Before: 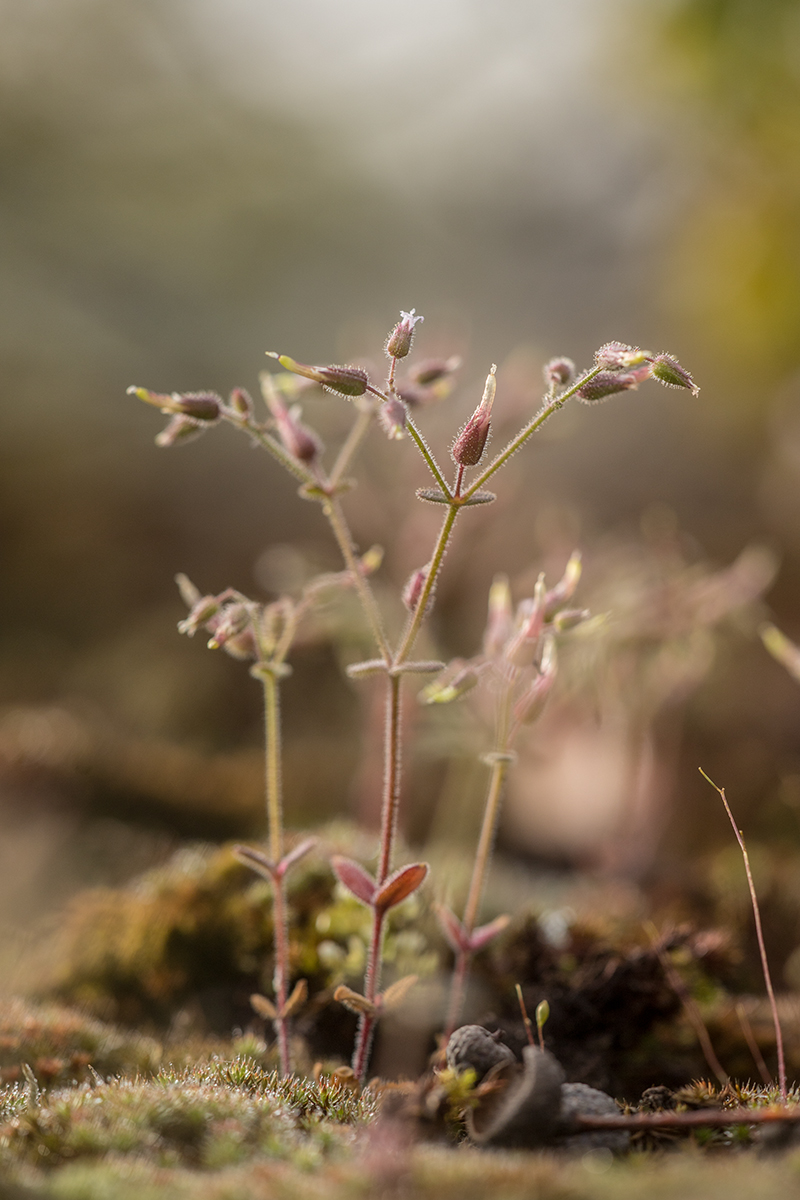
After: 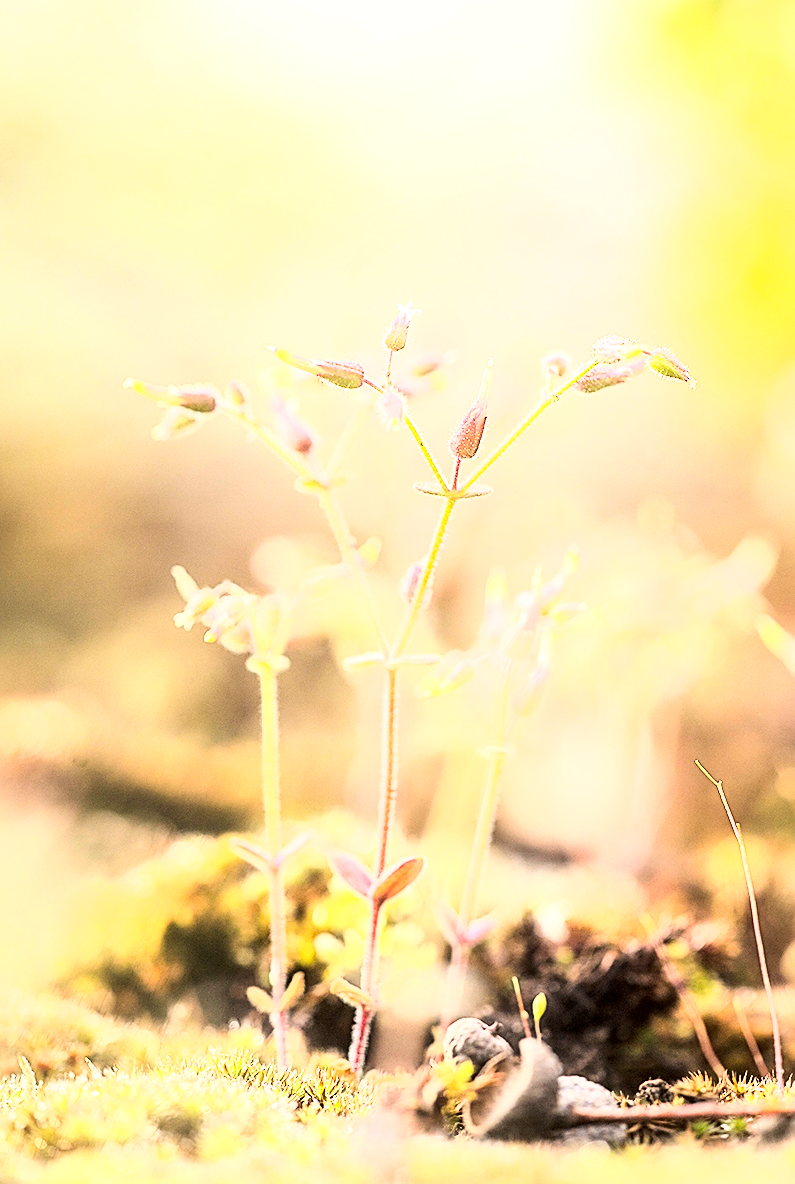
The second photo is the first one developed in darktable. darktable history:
crop: left 0.438%, top 0.637%, right 0.133%, bottom 0.638%
sharpen: on, module defaults
exposure: exposure 1.988 EV, compensate highlight preservation false
base curve: curves: ch0 [(0, 0) (0.007, 0.004) (0.027, 0.03) (0.046, 0.07) (0.207, 0.54) (0.442, 0.872) (0.673, 0.972) (1, 1)]
